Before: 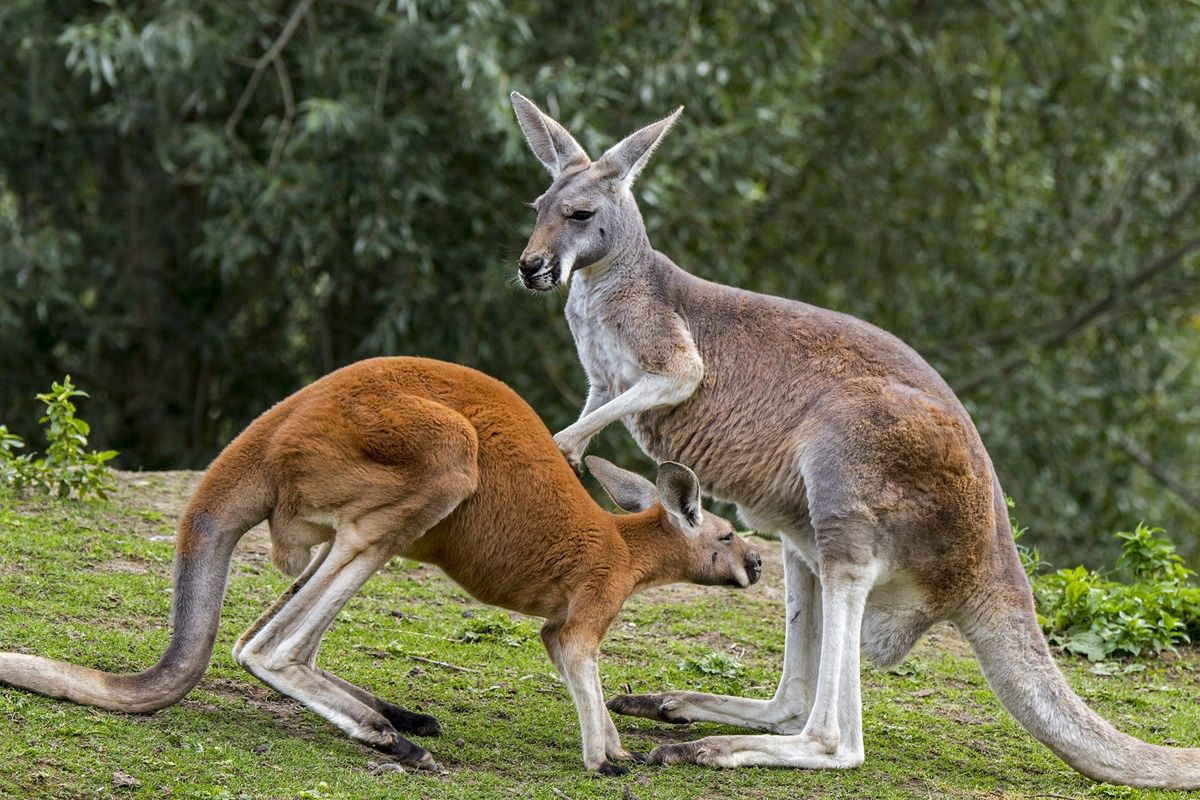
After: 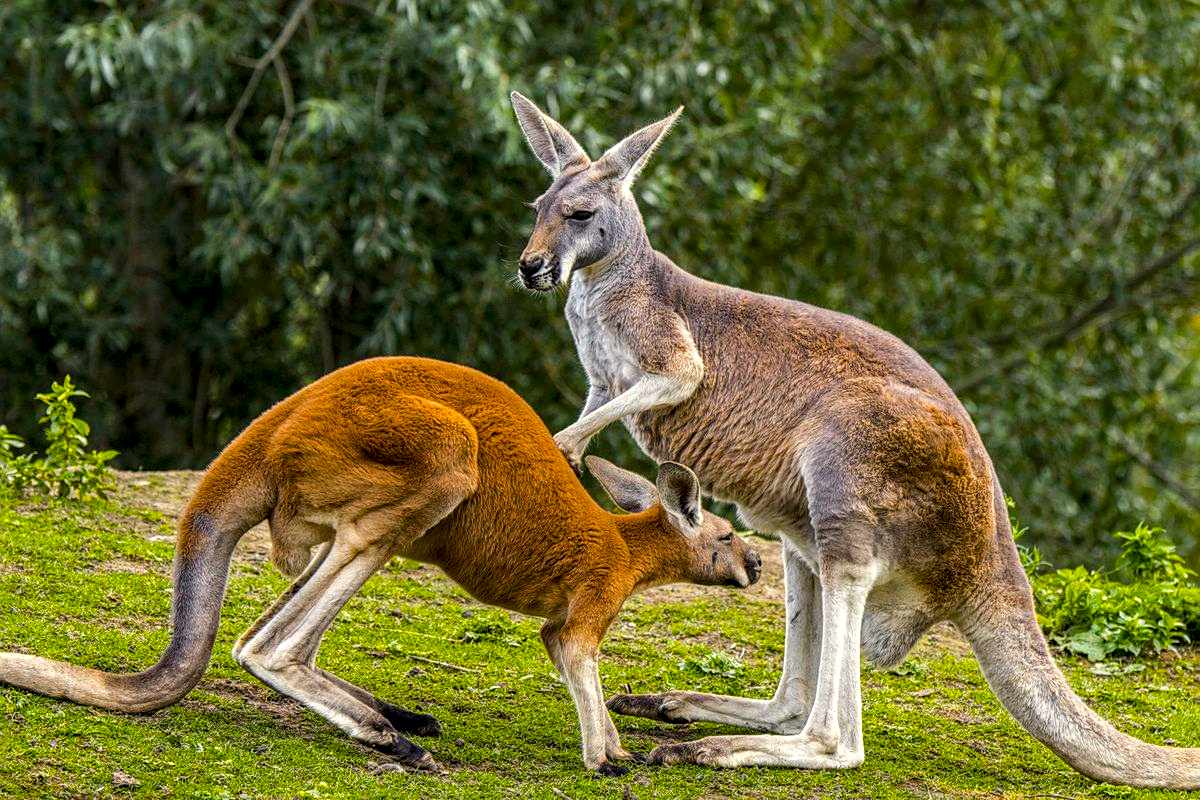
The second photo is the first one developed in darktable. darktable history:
sharpen: amount 0.202
color balance rgb: highlights gain › chroma 3.046%, highlights gain › hue 78.4°, linear chroma grading › global chroma 14.839%, perceptual saturation grading › global saturation 29.771%, global vibrance 20.214%
local contrast: highlights 61%, detail 143%, midtone range 0.435
